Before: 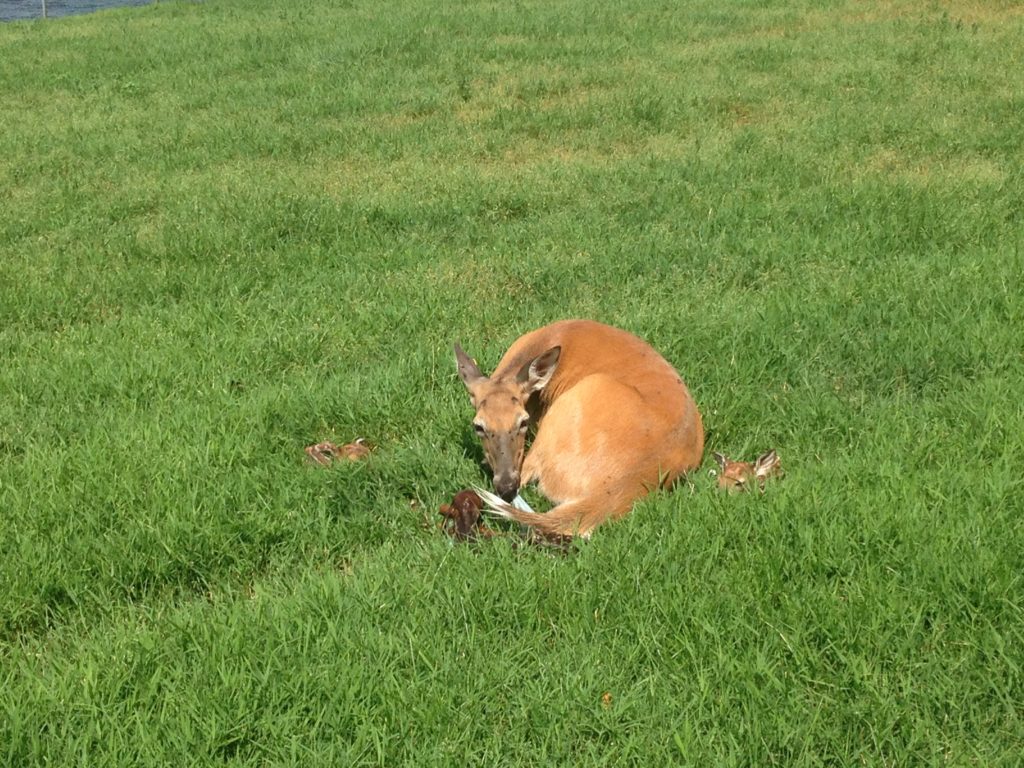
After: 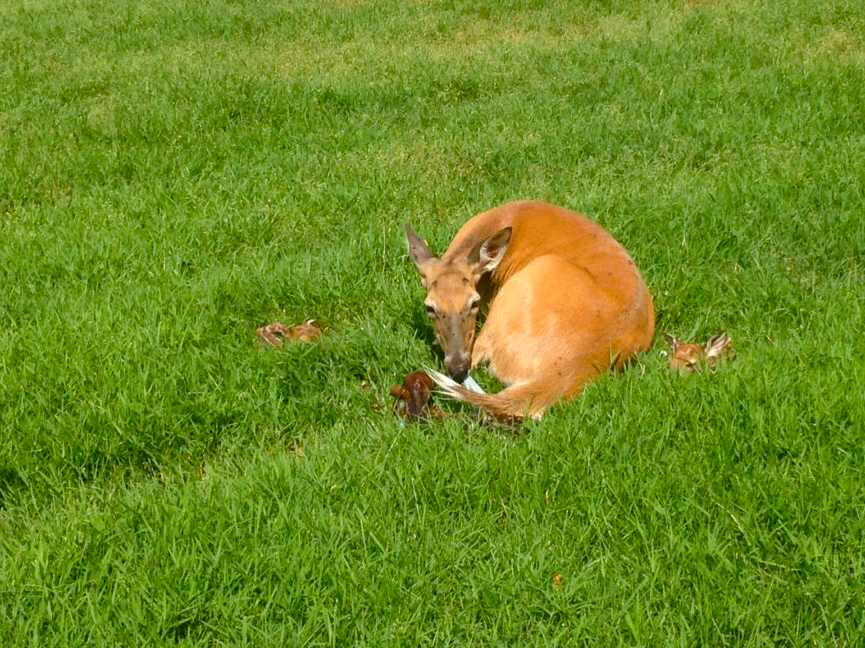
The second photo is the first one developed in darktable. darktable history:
crop and rotate: left 4.842%, top 15.51%, right 10.668%
color balance rgb: perceptual saturation grading › global saturation 35%, perceptual saturation grading › highlights -25%, perceptual saturation grading › shadows 25%, global vibrance 10%
